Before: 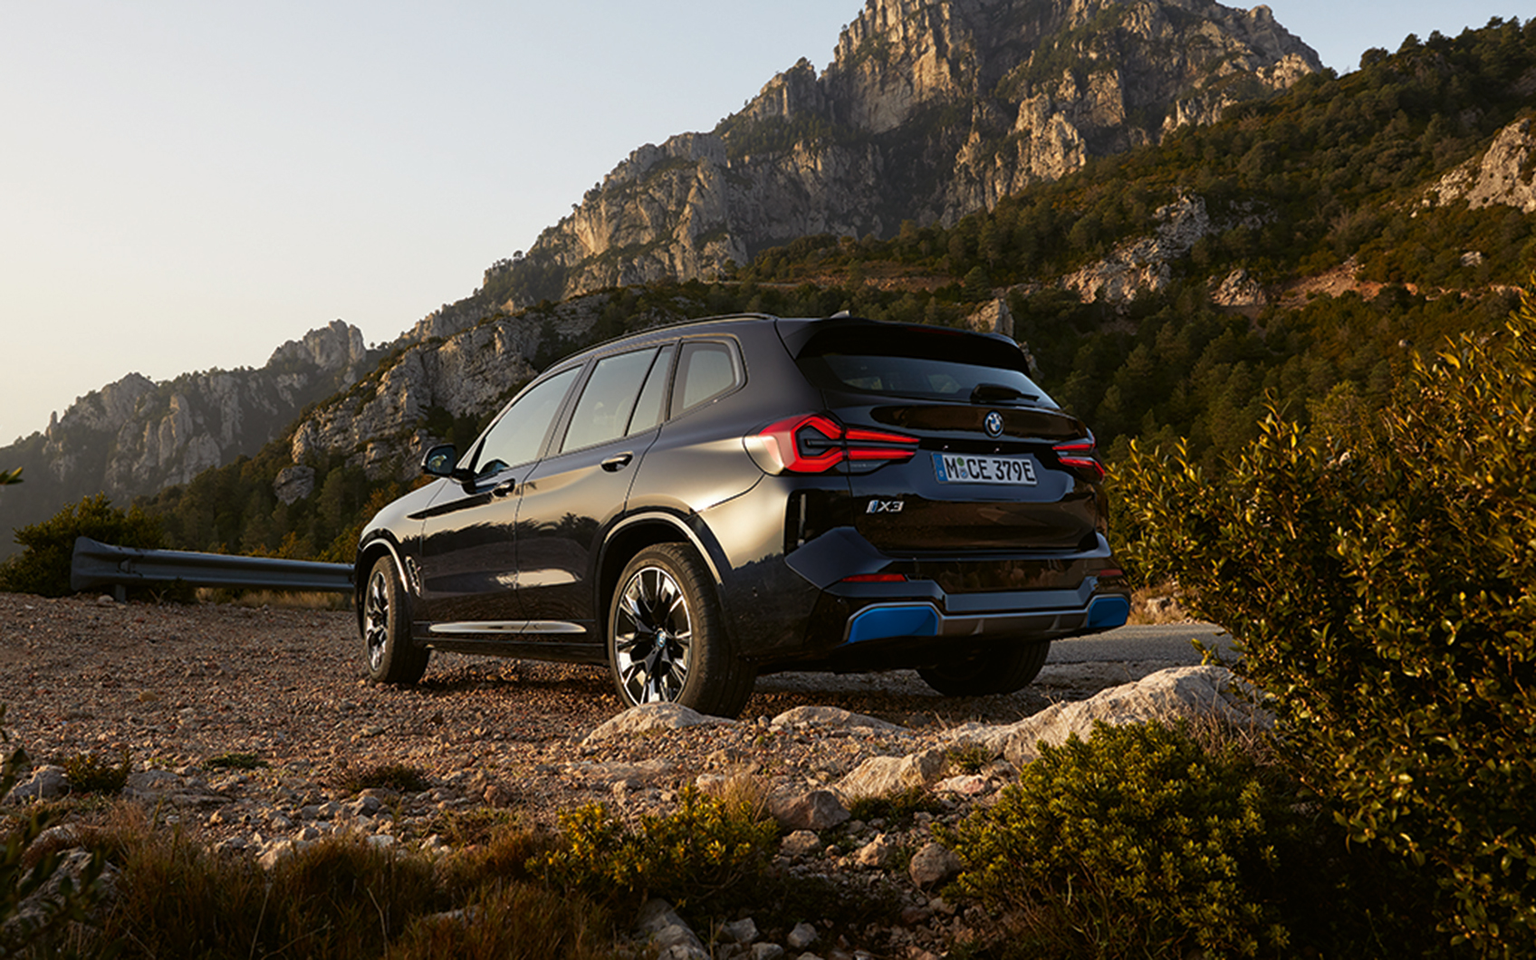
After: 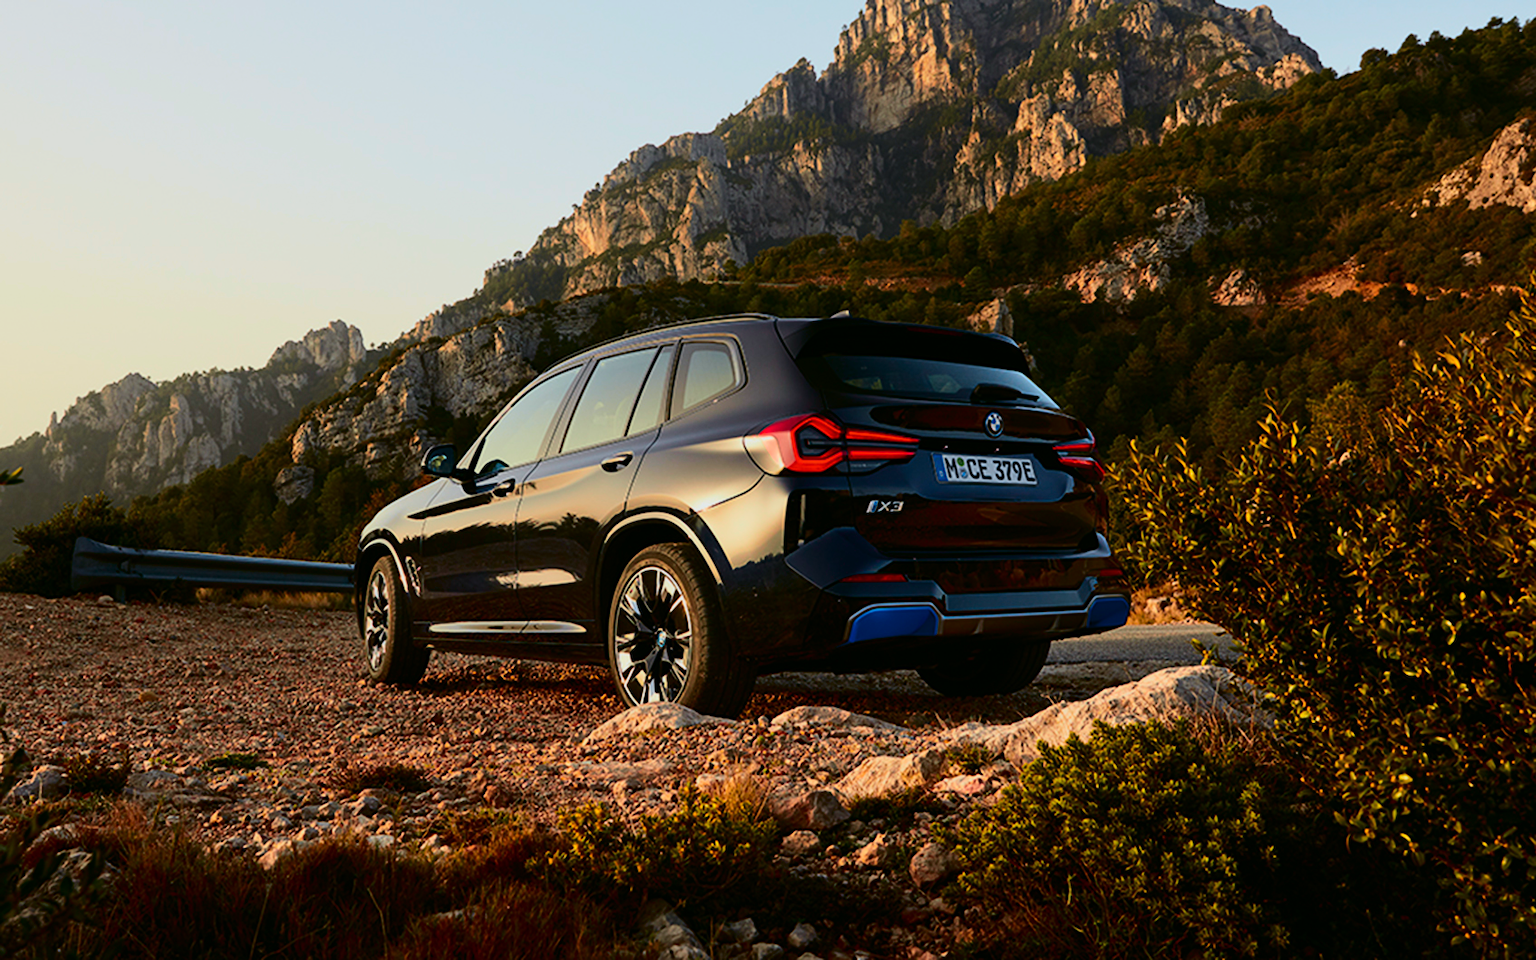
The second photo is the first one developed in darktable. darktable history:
color balance rgb: perceptual saturation grading › global saturation 20%, global vibrance 20%
tone curve: curves: ch0 [(0, 0) (0.128, 0.068) (0.292, 0.274) (0.453, 0.507) (0.653, 0.717) (0.785, 0.817) (0.995, 0.917)]; ch1 [(0, 0) (0.384, 0.365) (0.463, 0.447) (0.486, 0.474) (0.503, 0.497) (0.52, 0.525) (0.559, 0.591) (0.583, 0.623) (0.672, 0.699) (0.766, 0.773) (1, 1)]; ch2 [(0, 0) (0.374, 0.344) (0.446, 0.443) (0.501, 0.5) (0.527, 0.549) (0.565, 0.582) (0.624, 0.632) (1, 1)], color space Lab, independent channels, preserve colors none
exposure: compensate highlight preservation false
